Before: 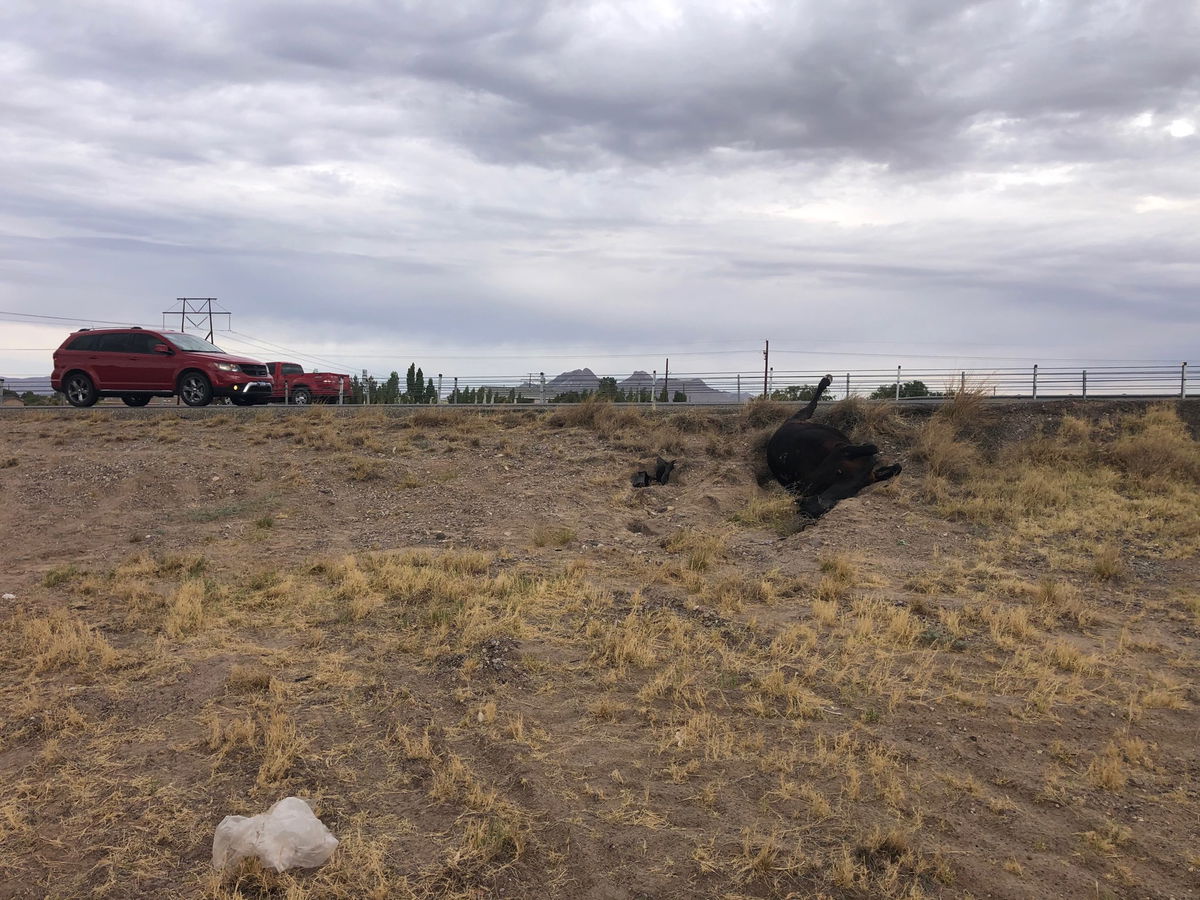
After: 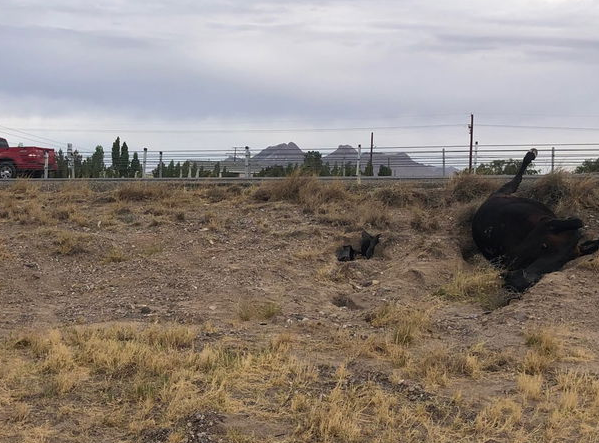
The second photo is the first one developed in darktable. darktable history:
crop: left 24.629%, top 25.195%, right 25.427%, bottom 25.562%
